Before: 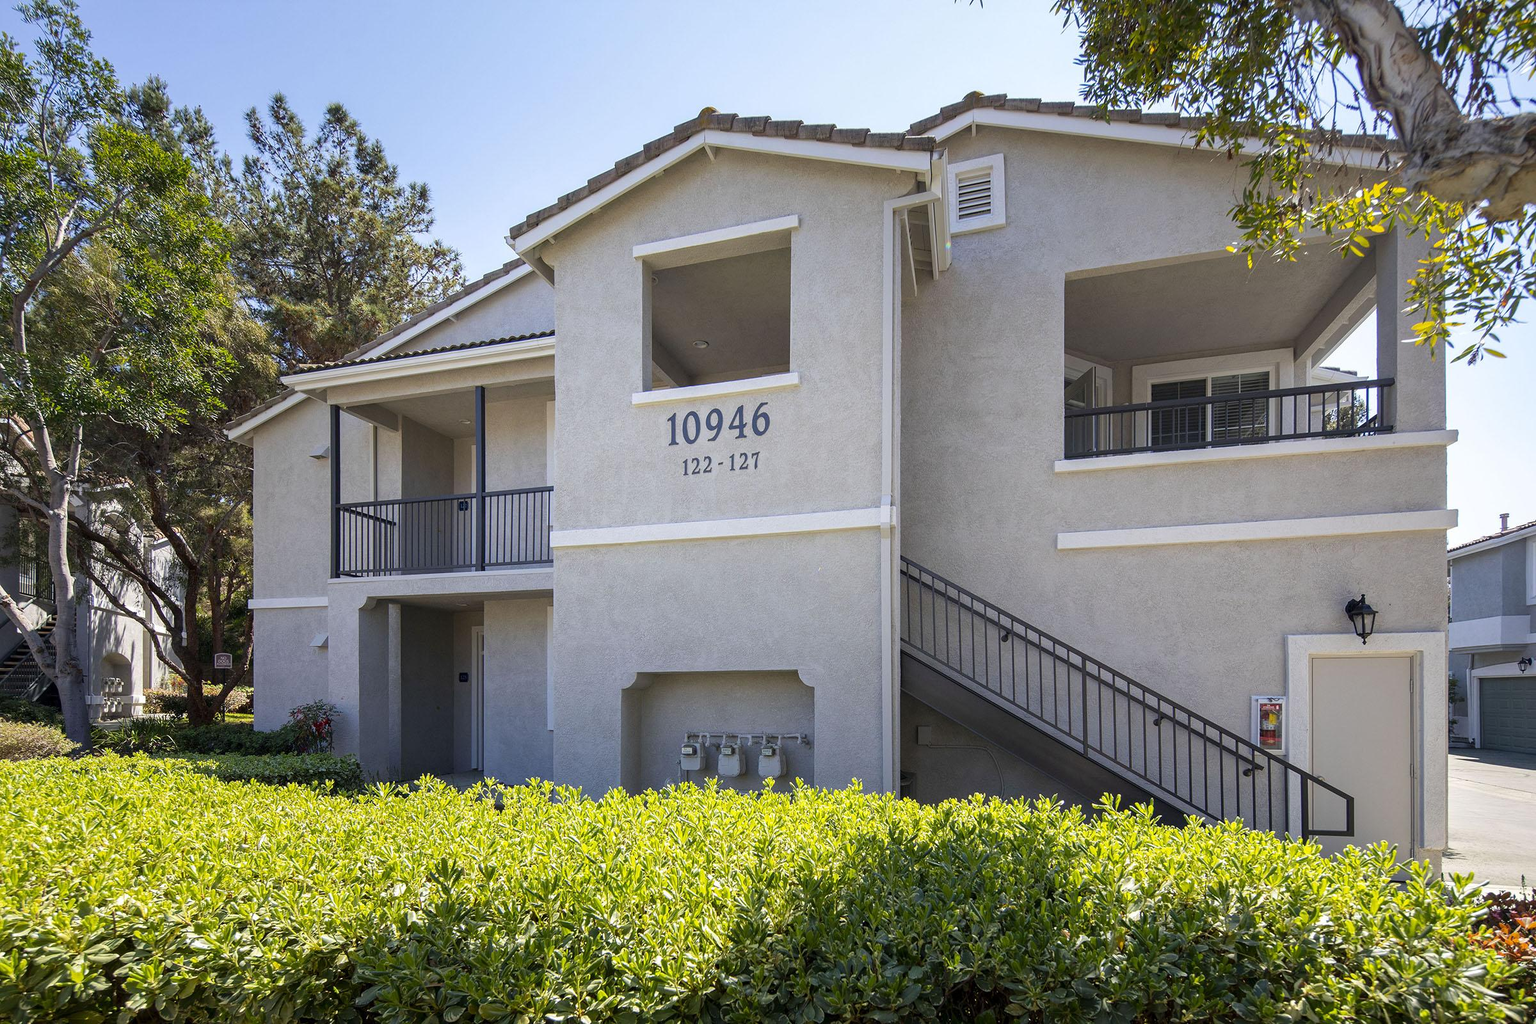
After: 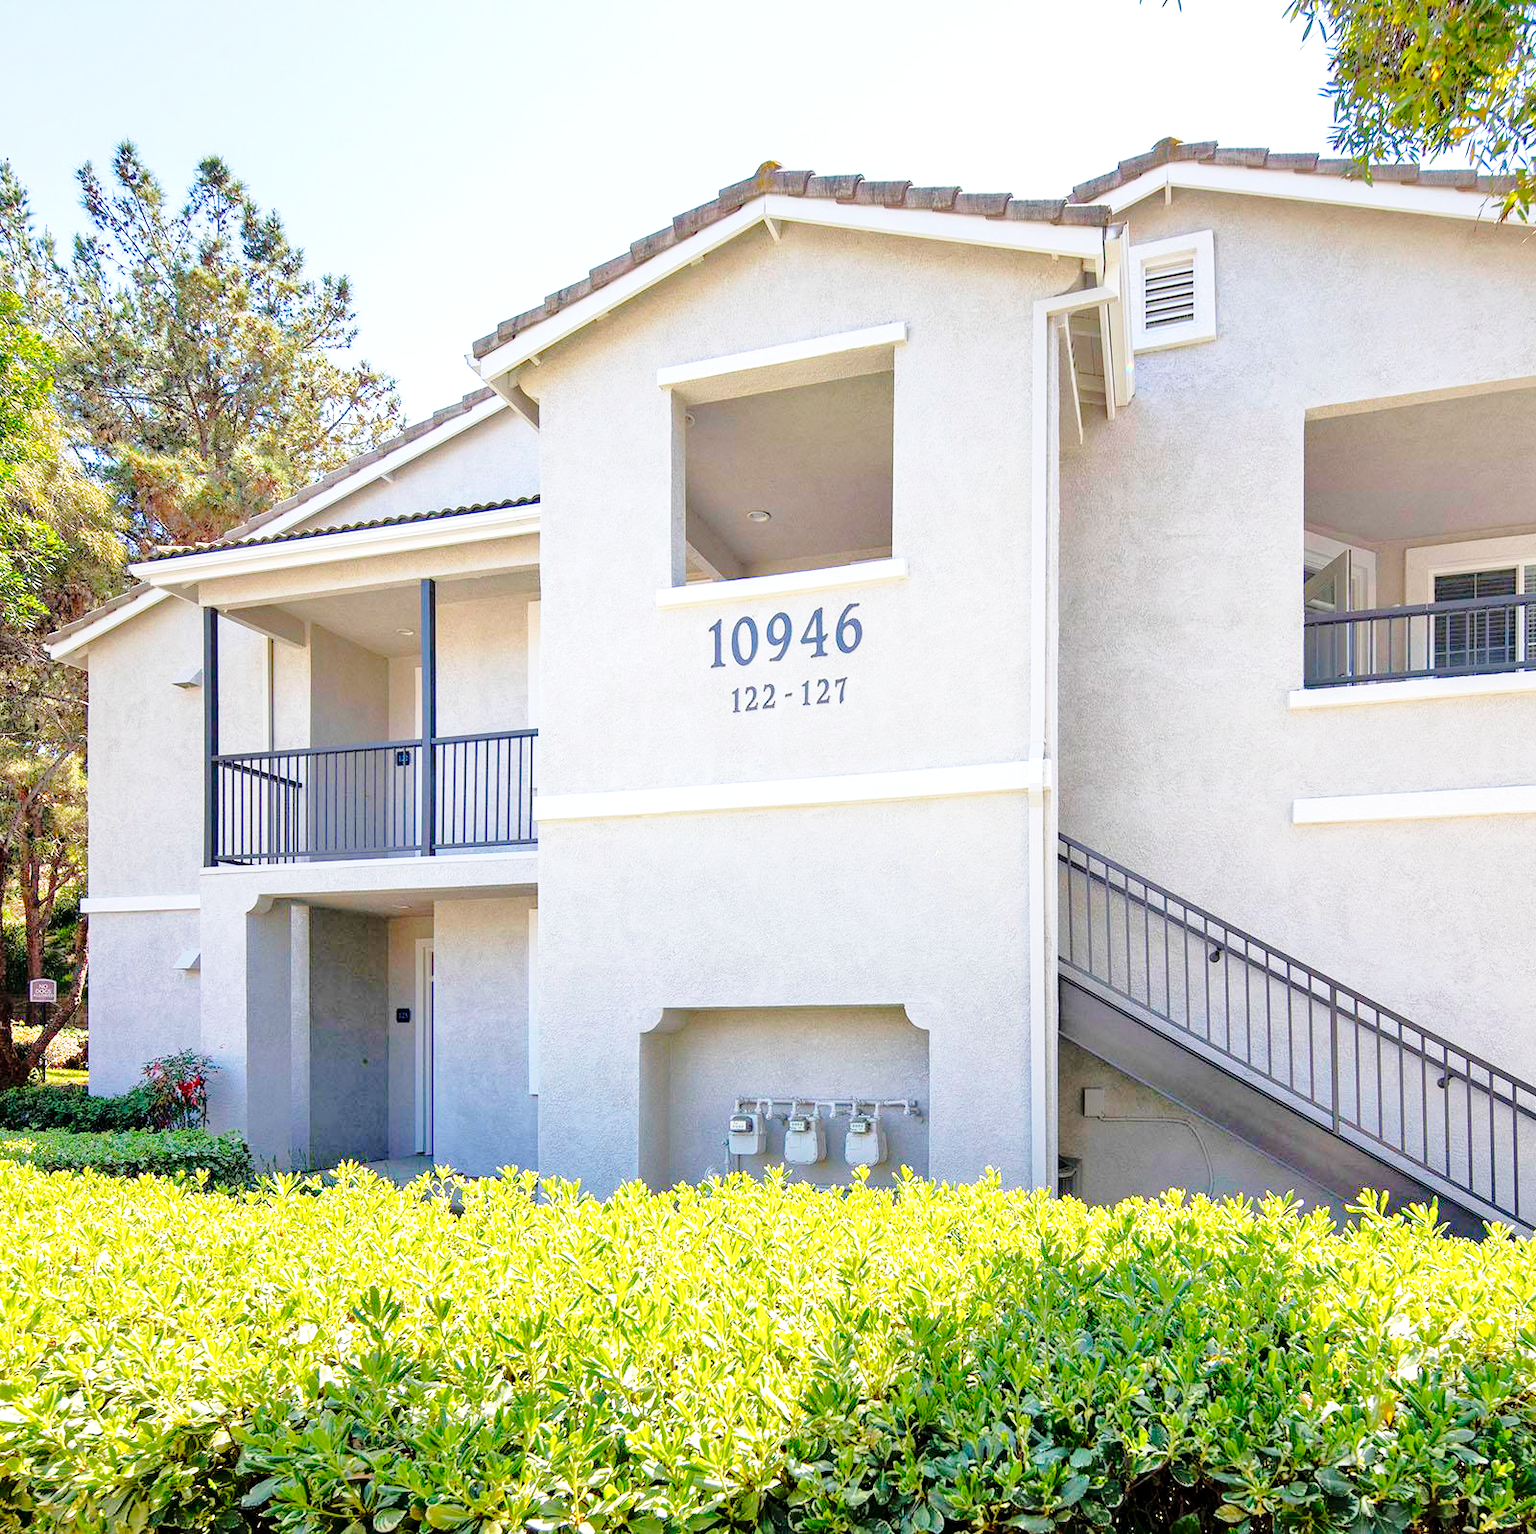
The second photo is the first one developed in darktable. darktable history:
base curve: curves: ch0 [(0, 0) (0.028, 0.03) (0.121, 0.232) (0.46, 0.748) (0.859, 0.968) (1, 1)], preserve colors none
tone equalizer: -7 EV 0.149 EV, -6 EV 0.58 EV, -5 EV 1.12 EV, -4 EV 1.32 EV, -3 EV 1.17 EV, -2 EV 0.6 EV, -1 EV 0.164 EV
exposure: exposure 0.606 EV, compensate highlight preservation false
crop and rotate: left 12.681%, right 20.596%
